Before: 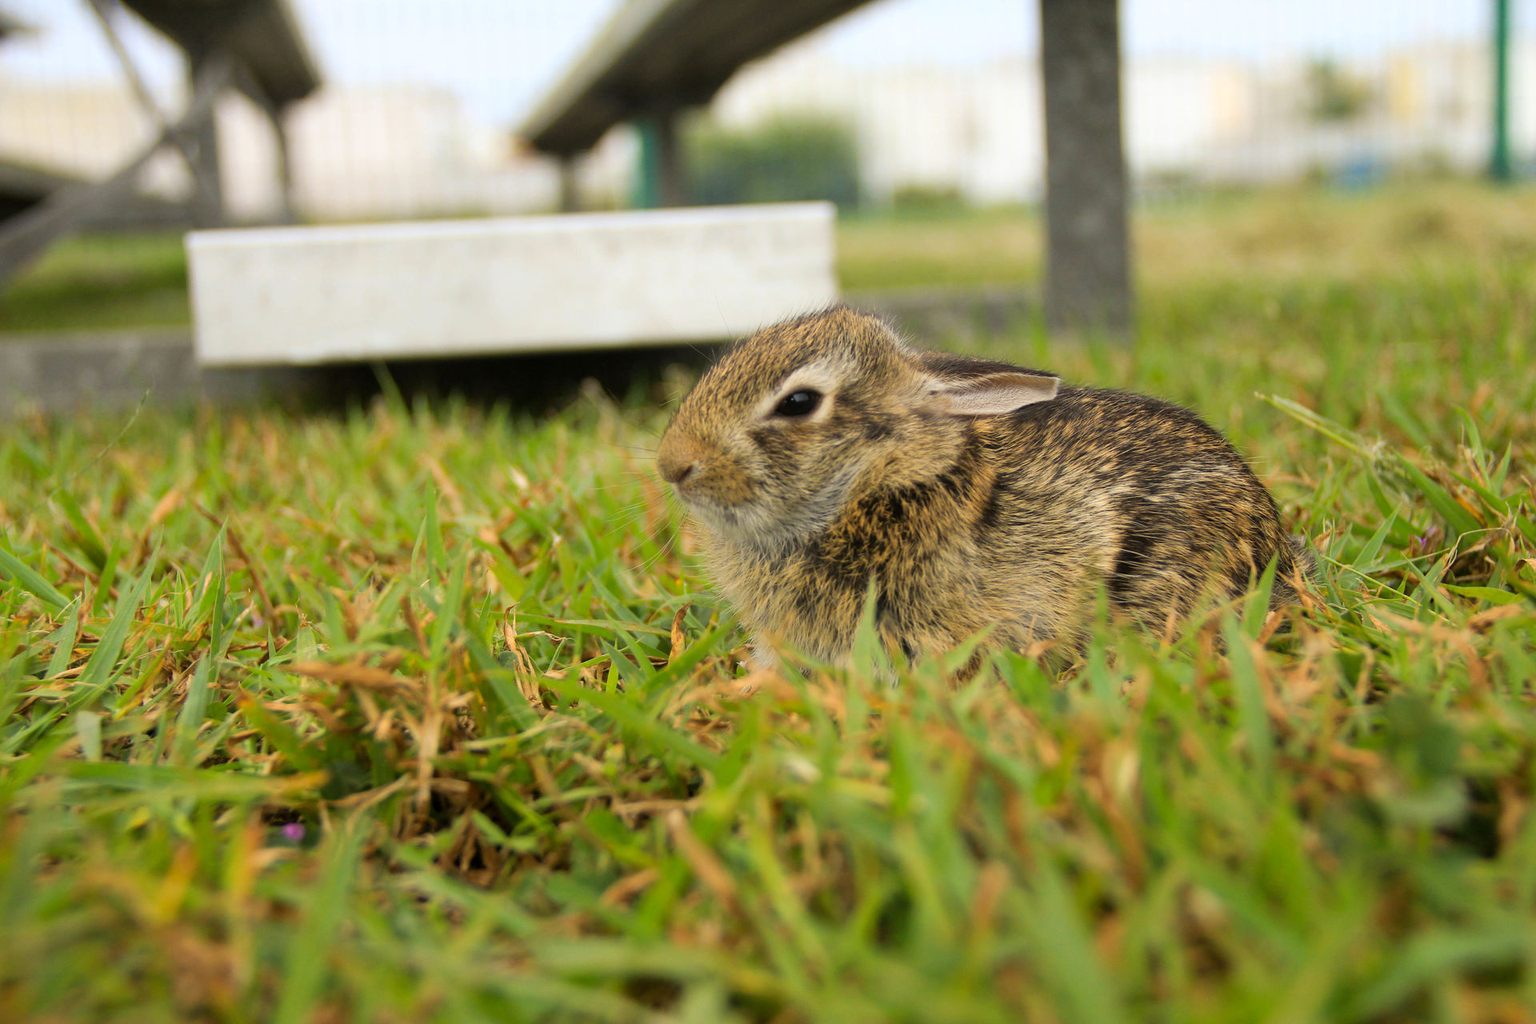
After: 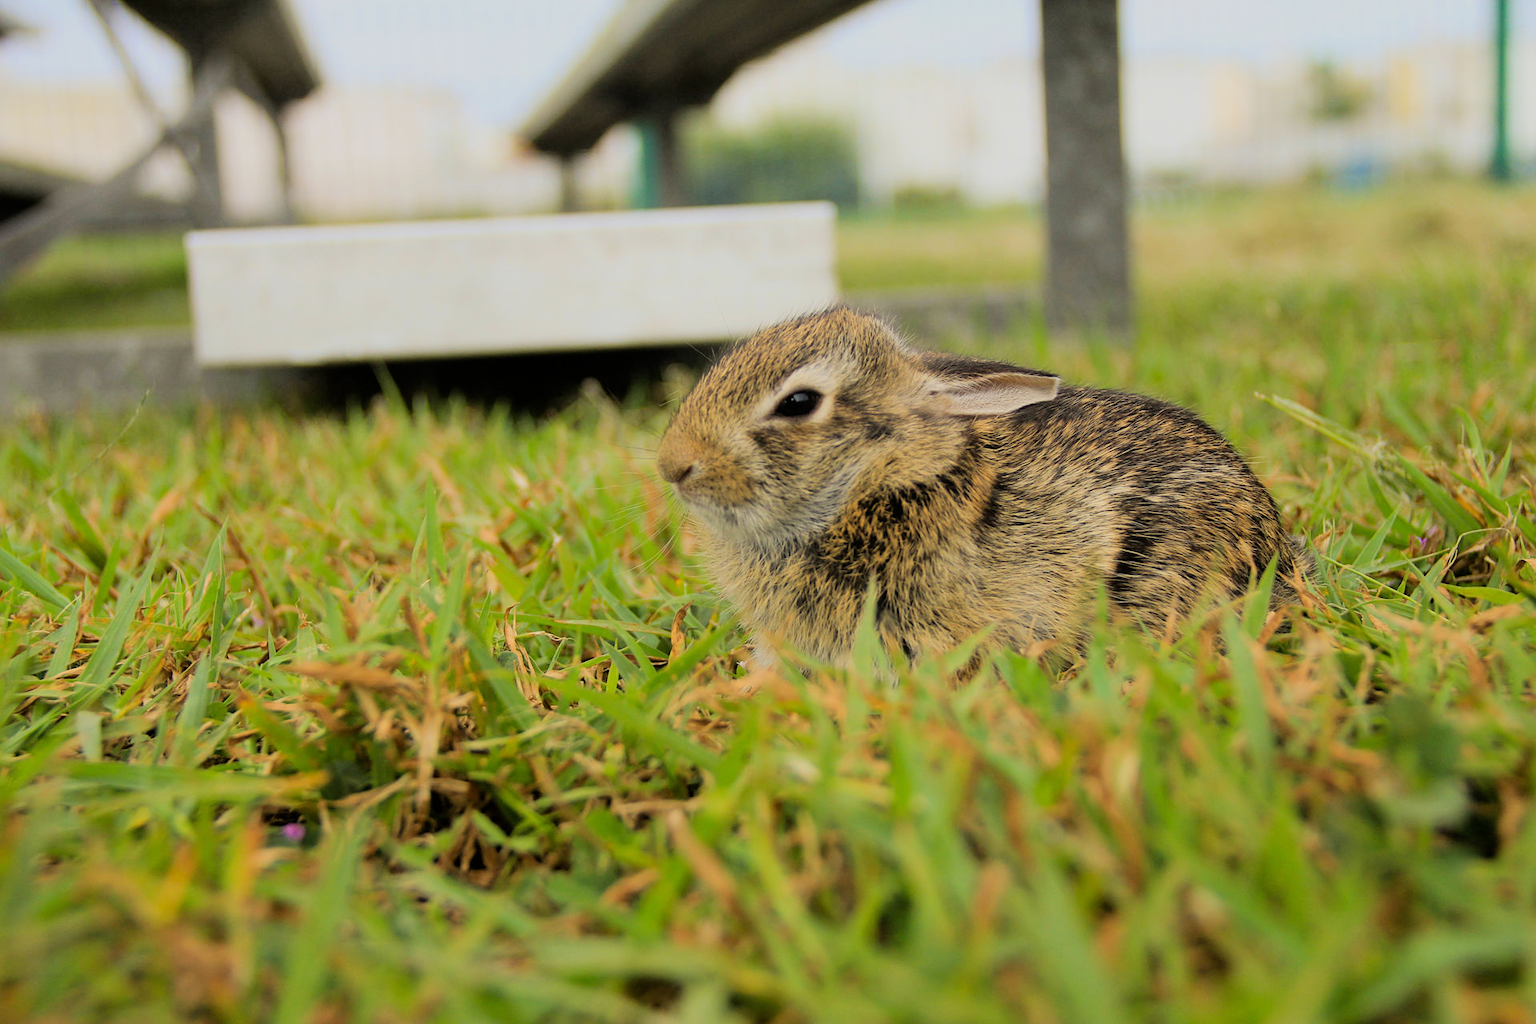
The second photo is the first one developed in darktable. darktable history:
exposure: exposure 0.205 EV, compensate highlight preservation false
filmic rgb: black relative exposure -7.65 EV, white relative exposure 4.56 EV, hardness 3.61, color science v6 (2022)
sharpen: amount 0.216
